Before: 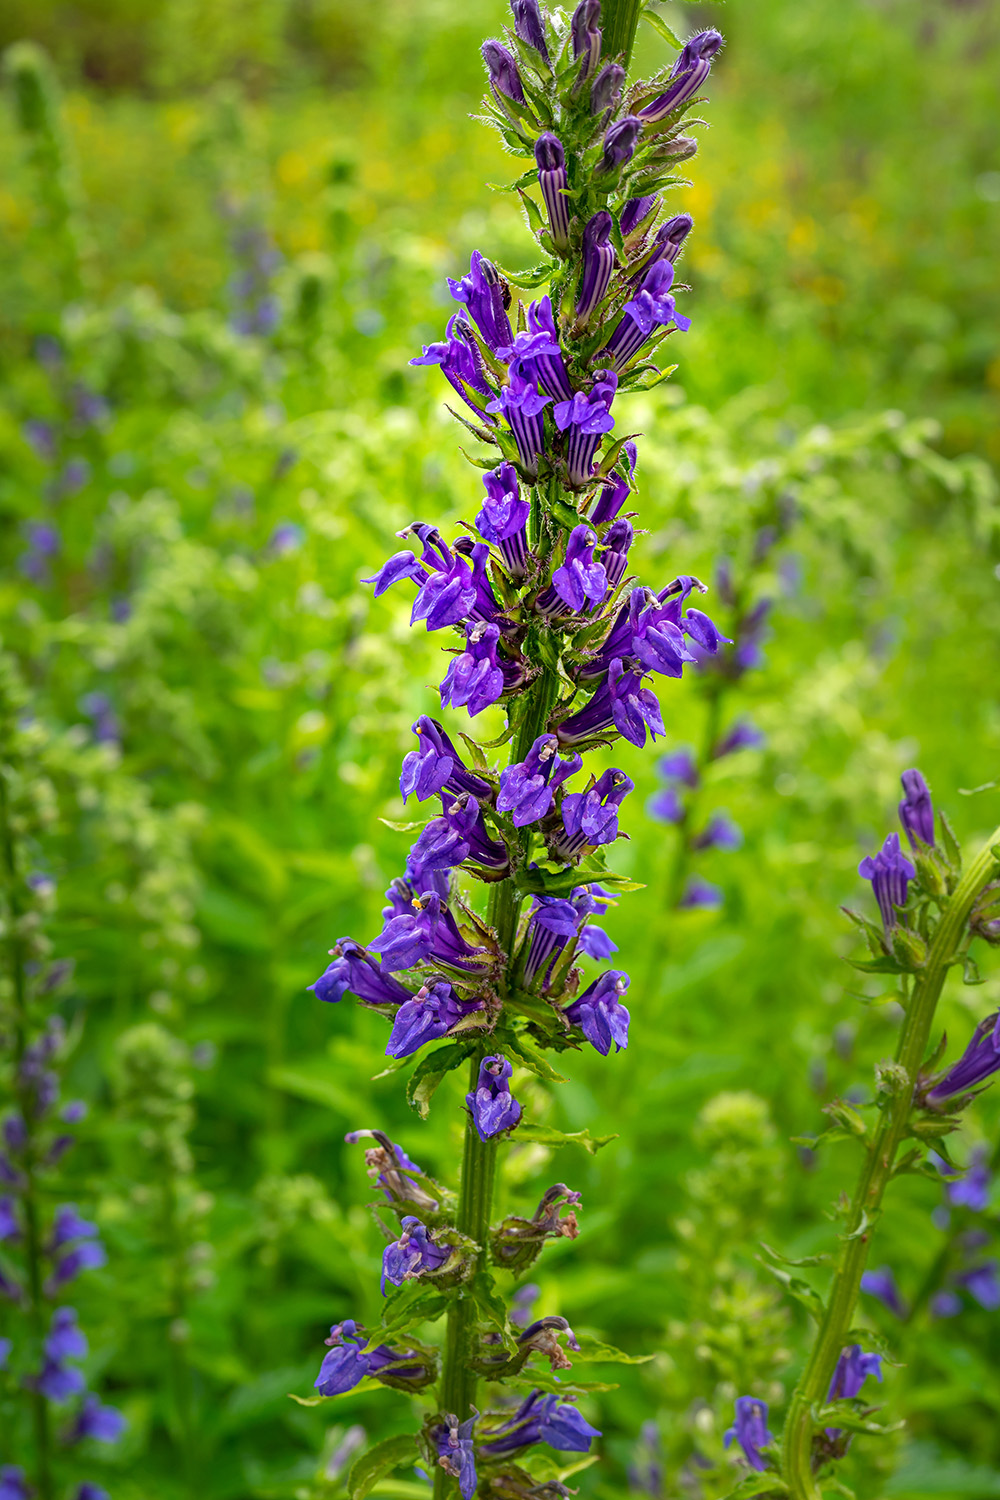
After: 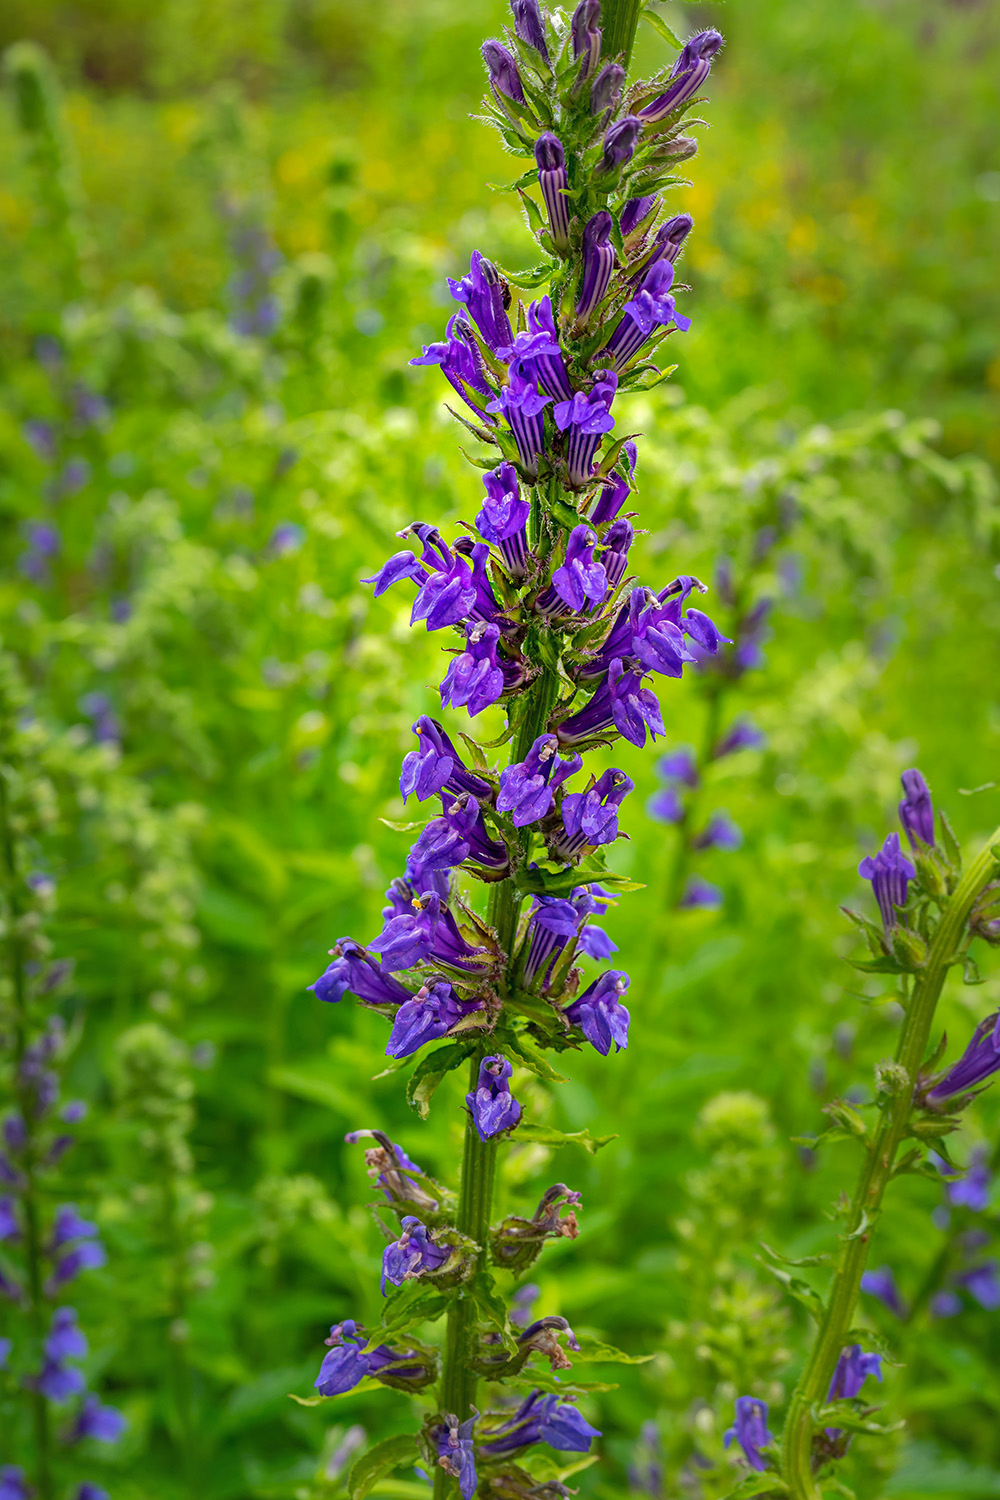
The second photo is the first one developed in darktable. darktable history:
shadows and highlights: shadows 40.33, highlights -59.66
